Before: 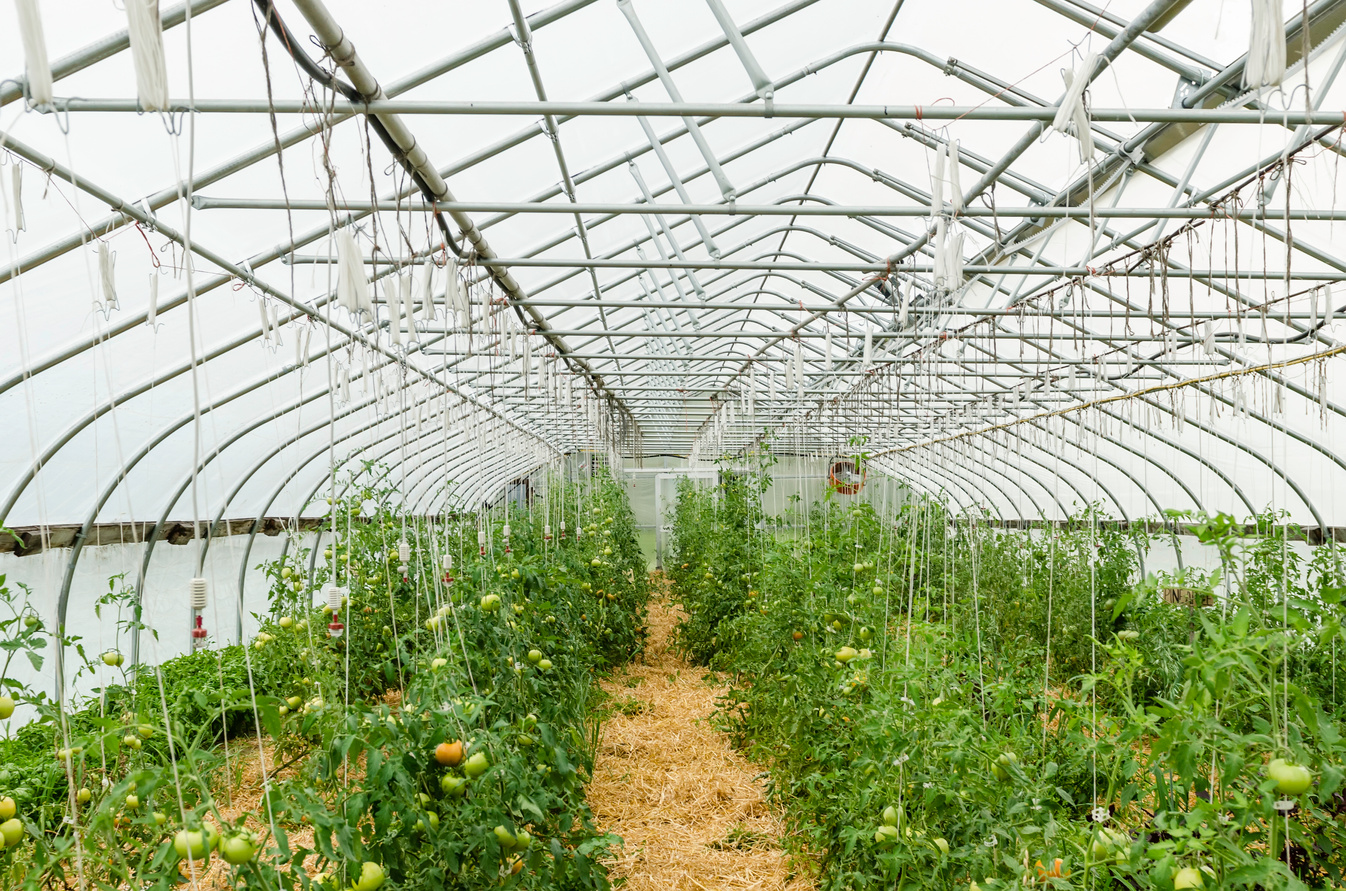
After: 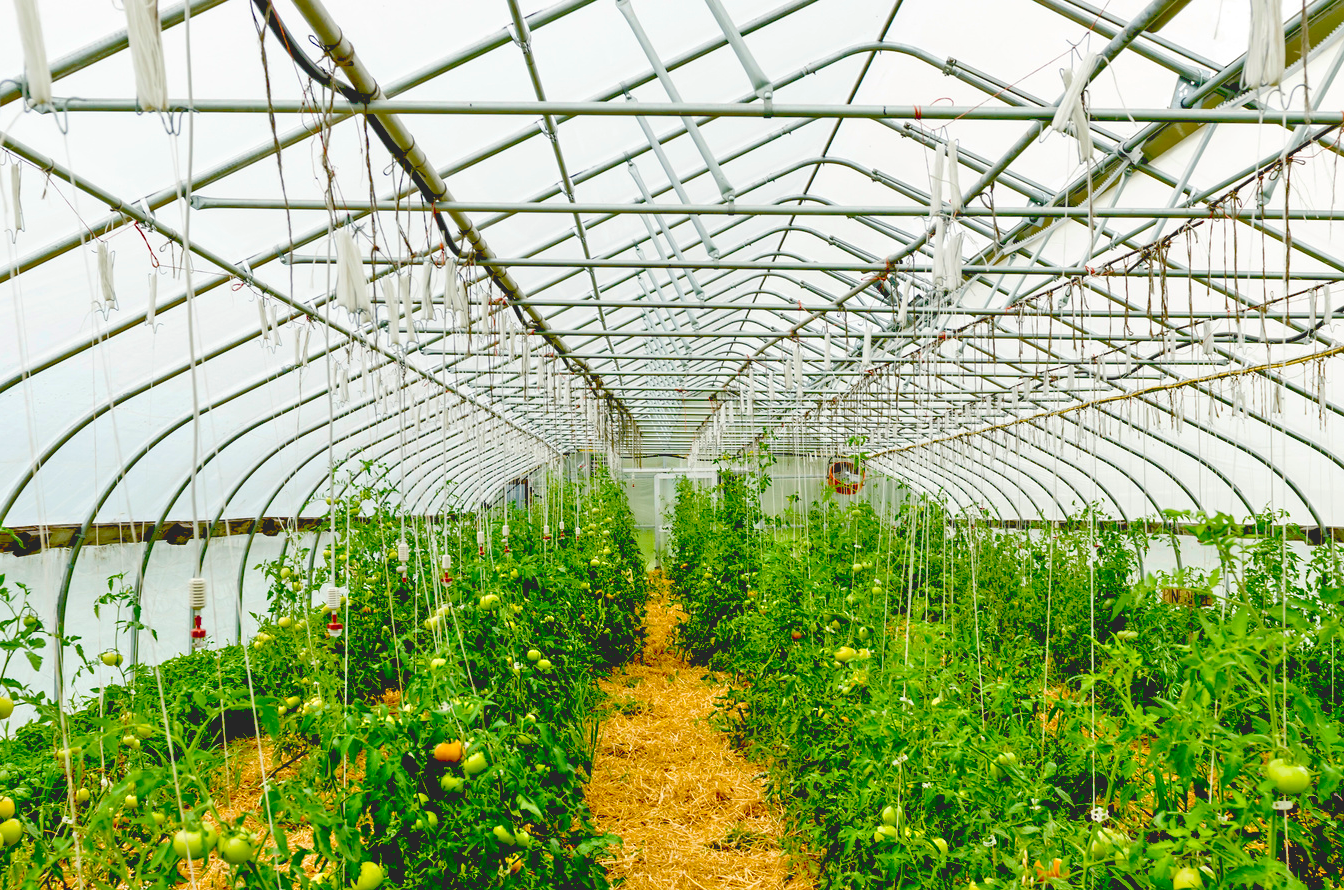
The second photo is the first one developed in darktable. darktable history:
crop and rotate: left 0.1%, bottom 0.009%
exposure: black level correction 0.057, compensate exposure bias true, compensate highlight preservation false
color balance rgb: global offset › luminance 1.976%, perceptual saturation grading › global saturation 36.846%, perceptual saturation grading › shadows 34.881%
haze removal: compatibility mode true, adaptive false
tone equalizer: -7 EV 0.141 EV, -6 EV 0.588 EV, -5 EV 1.13 EV, -4 EV 1.32 EV, -3 EV 1.17 EV, -2 EV 0.6 EV, -1 EV 0.161 EV
